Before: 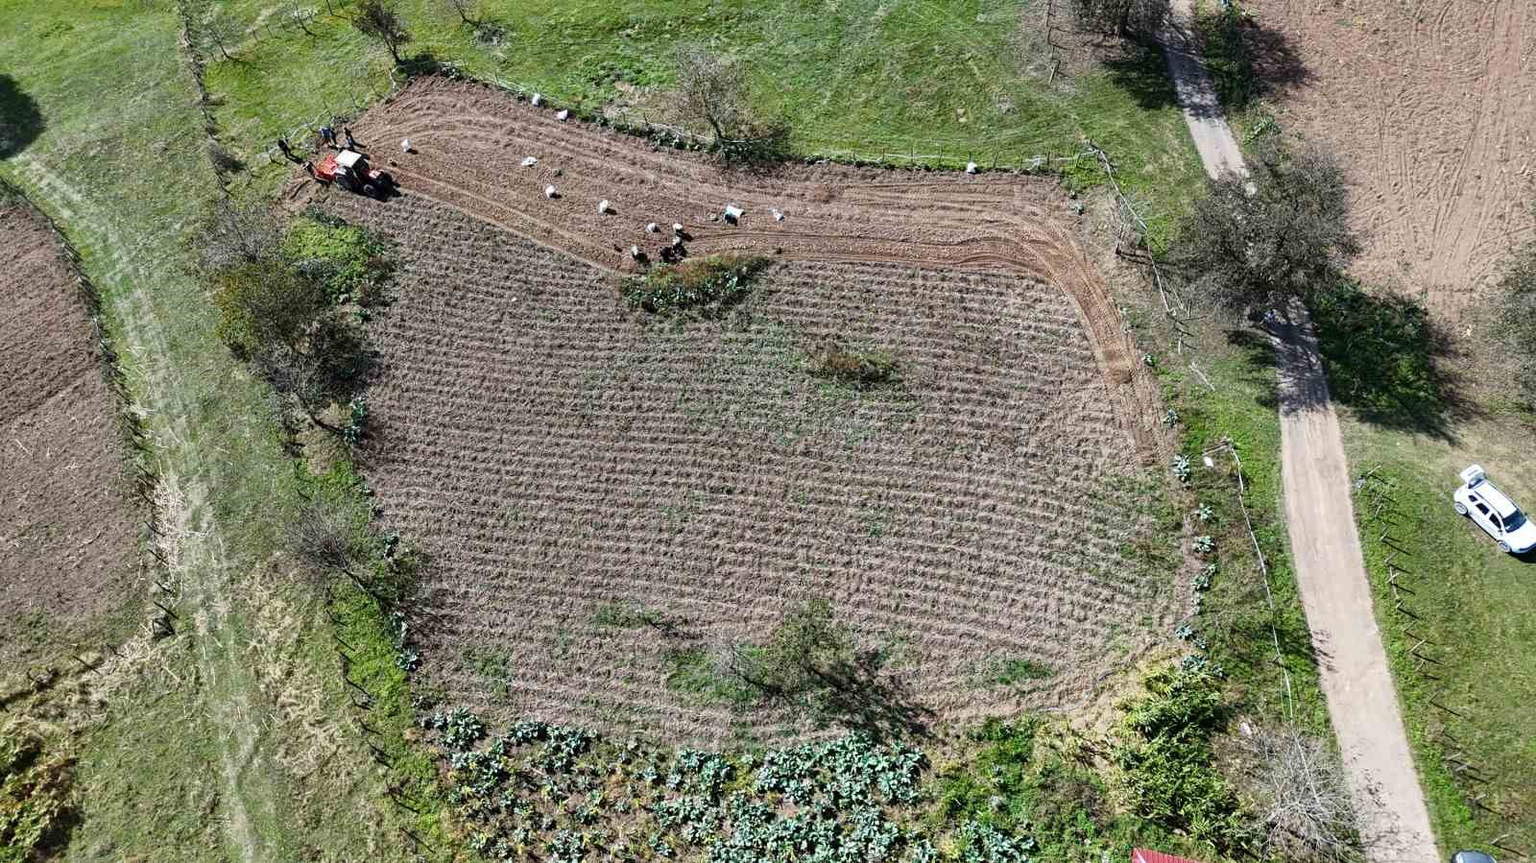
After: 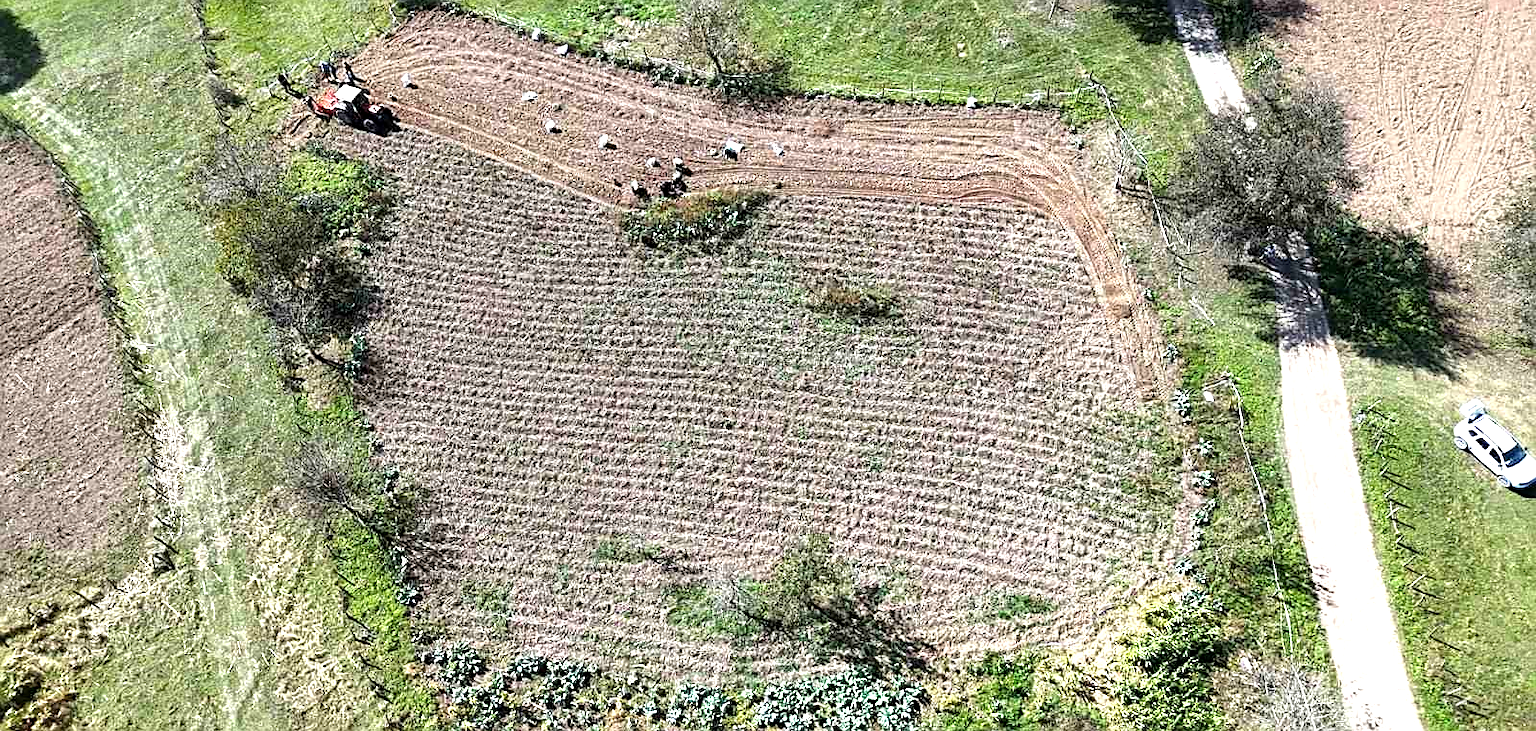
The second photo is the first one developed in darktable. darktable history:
exposure: black level correction 0.001, exposure 0.5 EV, compensate highlight preservation false
sharpen: on, module defaults
tone equalizer: -8 EV -0.395 EV, -7 EV -0.38 EV, -6 EV -0.358 EV, -5 EV -0.182 EV, -3 EV 0.229 EV, -2 EV 0.323 EV, -1 EV 0.379 EV, +0 EV 0.4 EV
crop: top 7.613%, bottom 7.604%
